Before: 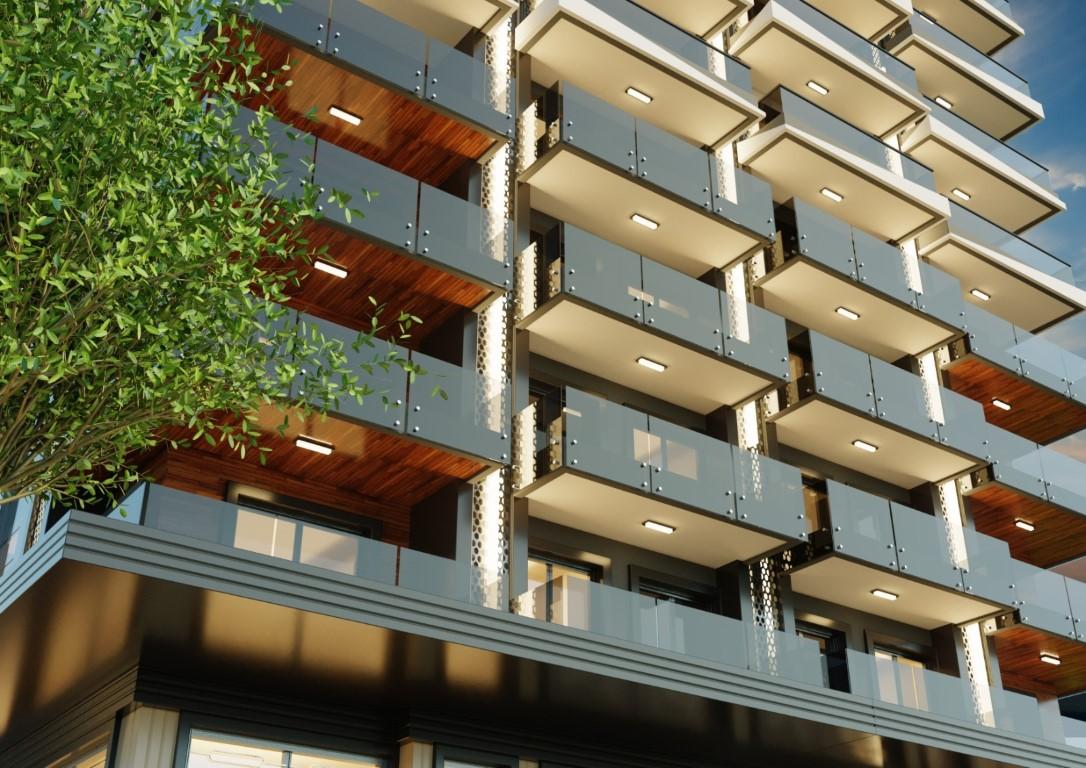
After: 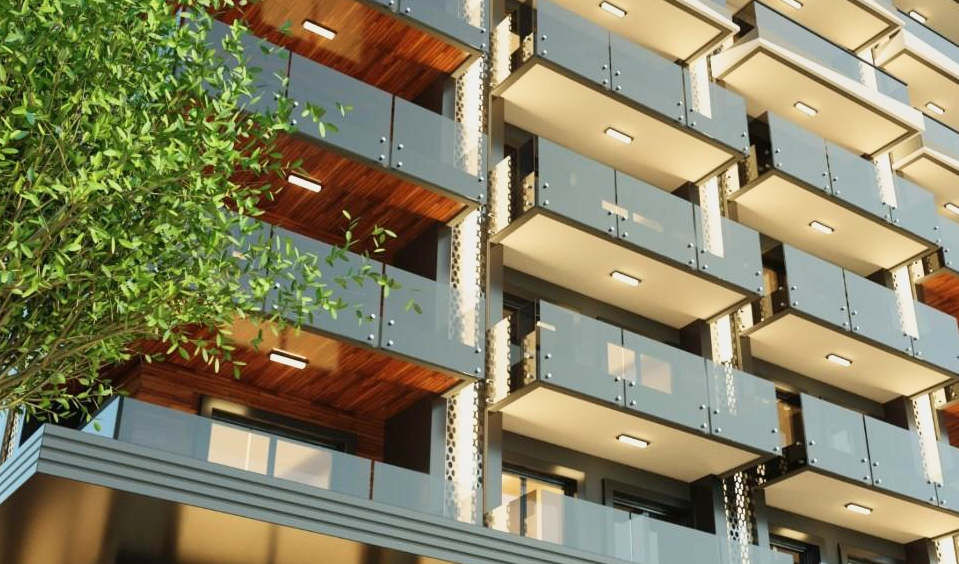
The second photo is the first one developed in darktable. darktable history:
crop and rotate: left 2.396%, top 11.217%, right 9.282%, bottom 15.301%
exposure: black level correction 0, exposure 0 EV, compensate exposure bias true, compensate highlight preservation false
base curve: curves: ch0 [(0, 0) (0.088, 0.125) (0.176, 0.251) (0.354, 0.501) (0.613, 0.749) (1, 0.877)]
